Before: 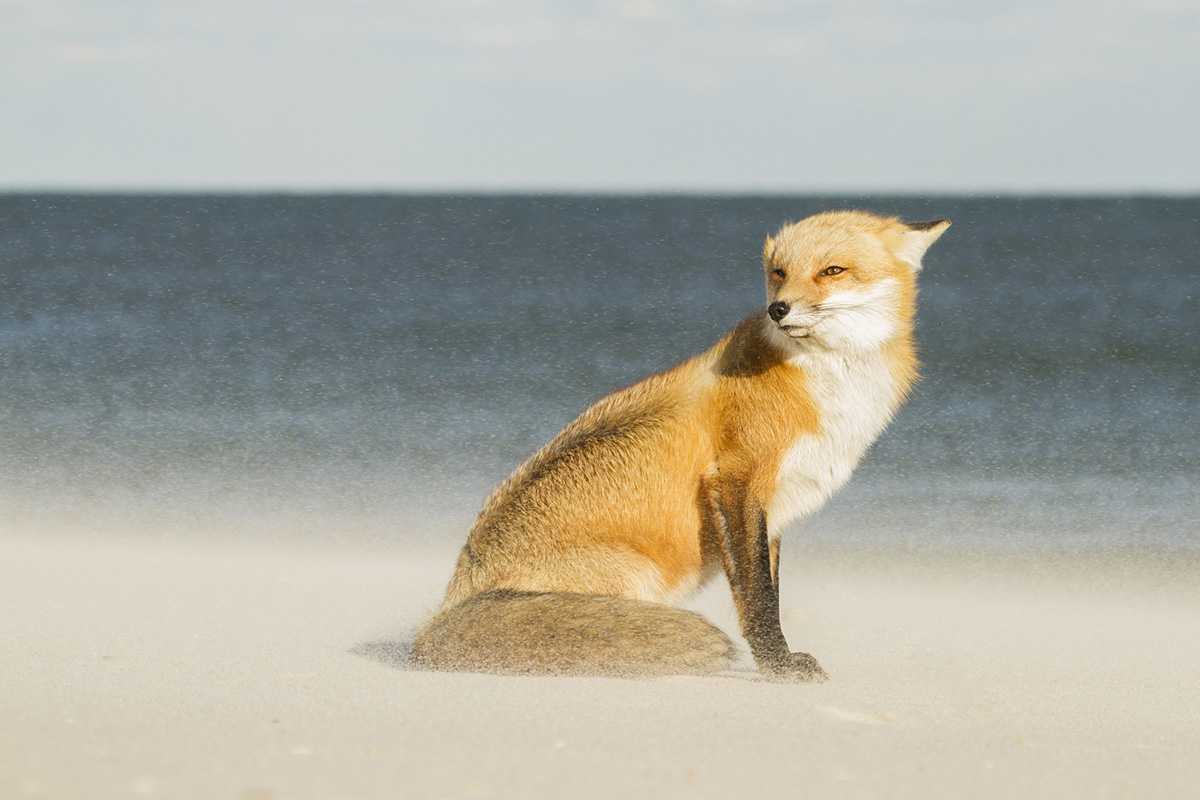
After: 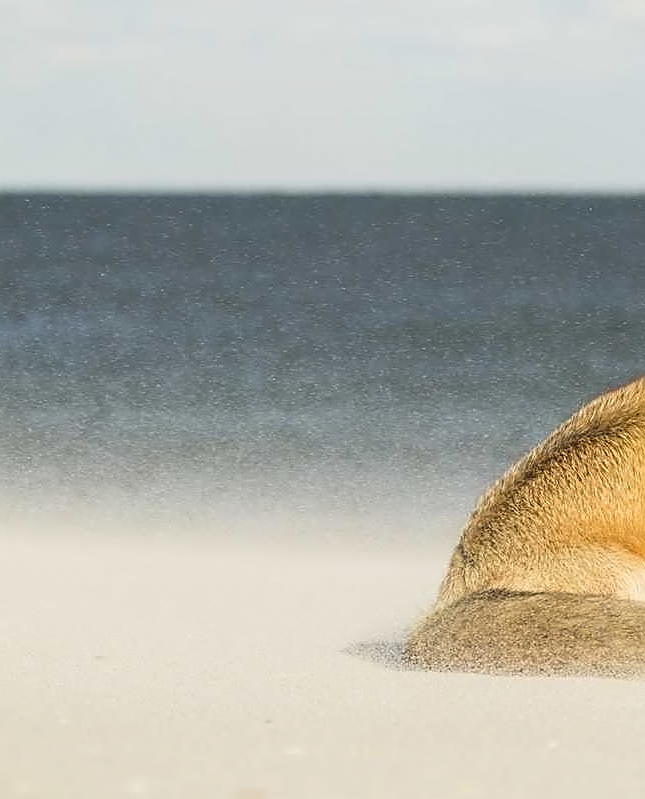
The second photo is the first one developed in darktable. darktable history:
contrast equalizer: y [[0.5 ×4, 0.525, 0.667], [0.5 ×6], [0.5 ×6], [0 ×4, 0.042, 0], [0, 0, 0.004, 0.1, 0.191, 0.131]]
crop: left 0.587%, right 45.588%, bottom 0.086%
sharpen: on, module defaults
shadows and highlights: shadows 0, highlights 40
